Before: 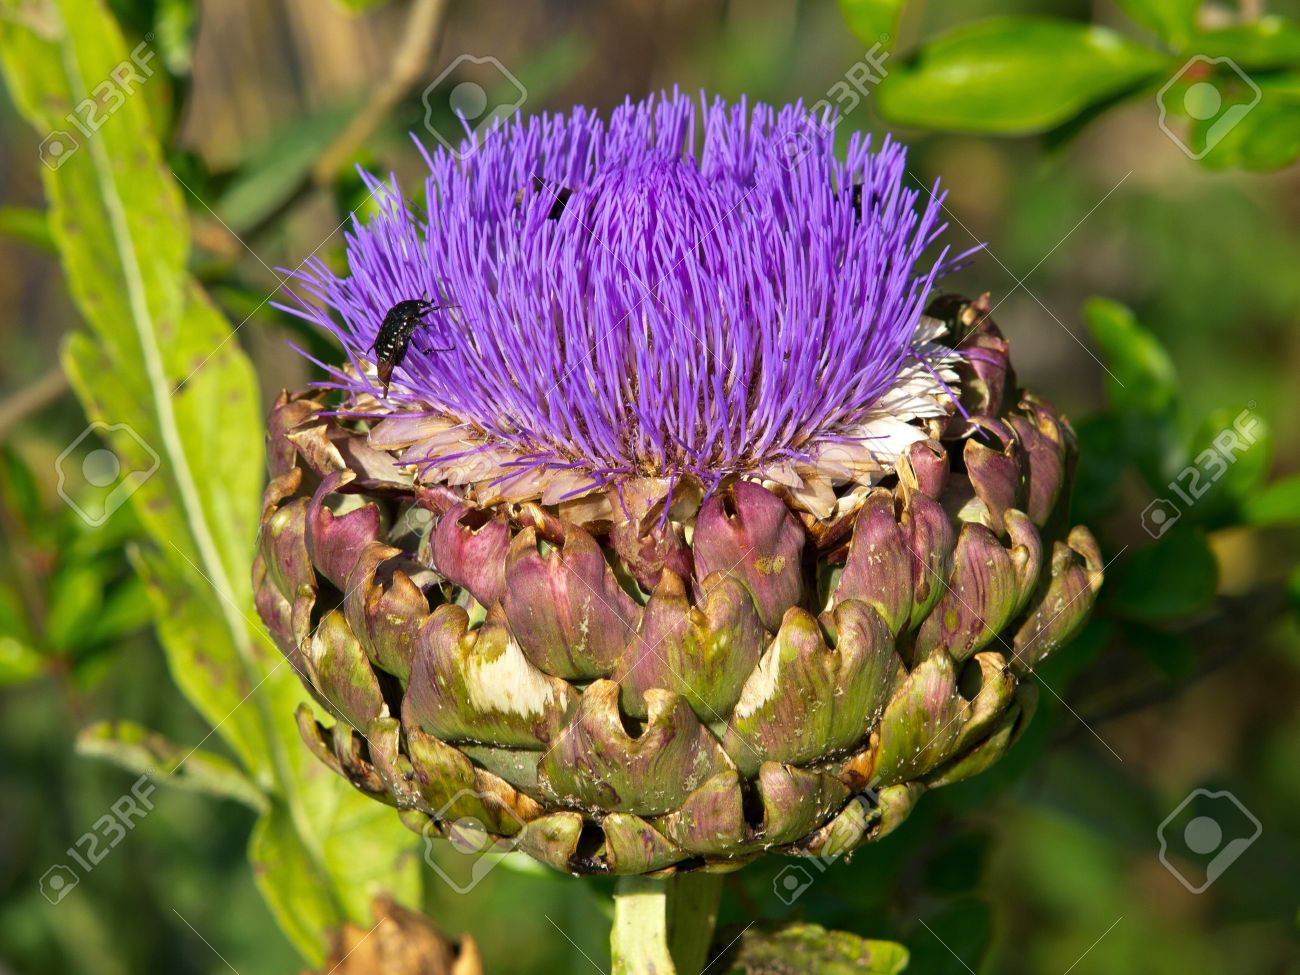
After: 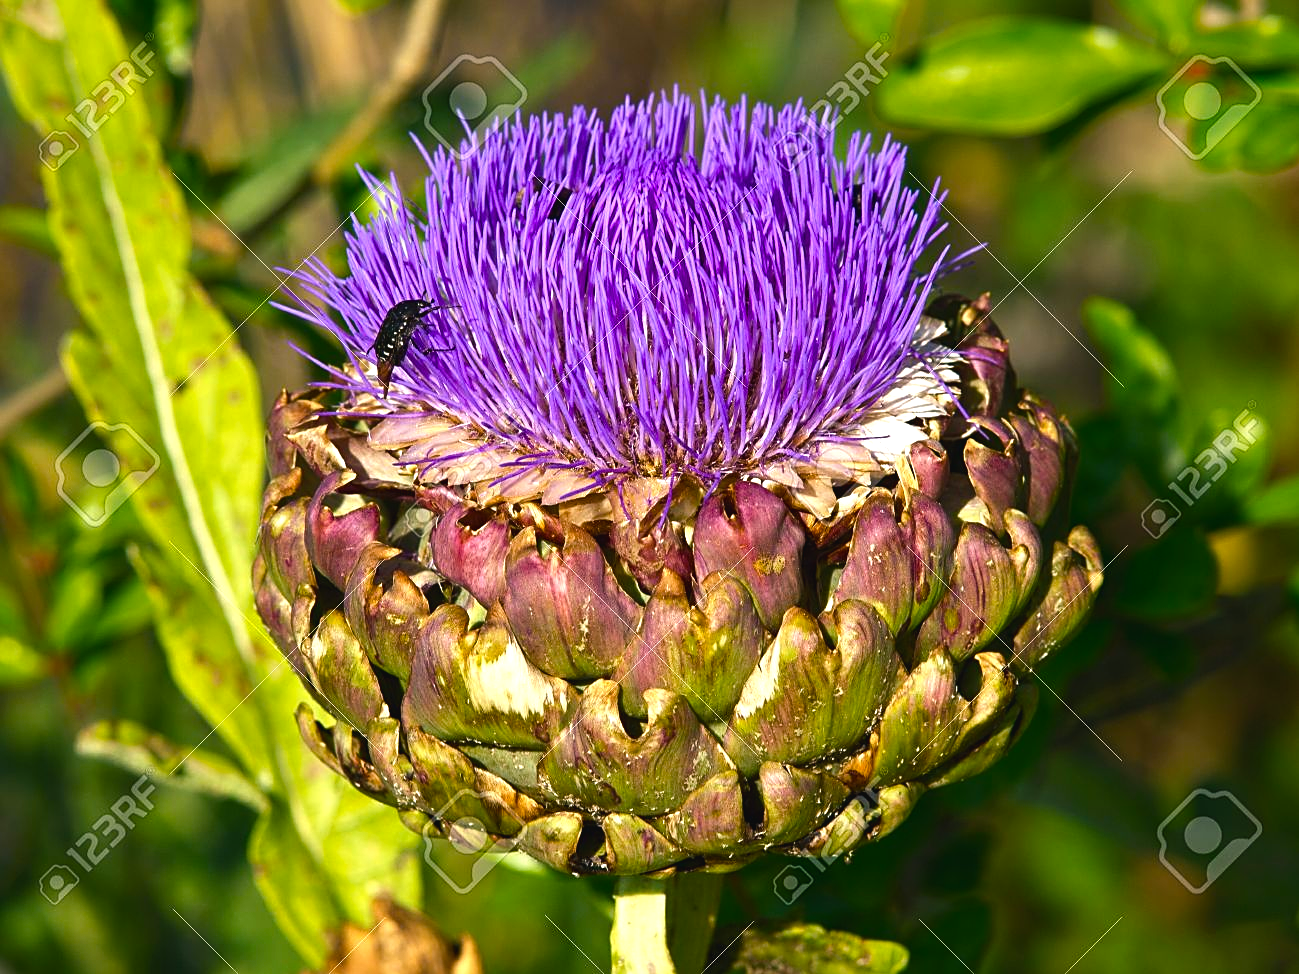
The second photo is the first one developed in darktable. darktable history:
sharpen: on, module defaults
color balance rgb: shadows lift › chroma 1%, shadows lift › hue 217.2°, power › hue 310.8°, highlights gain › chroma 1%, highlights gain › hue 54°, global offset › luminance 0.5%, global offset › hue 171.6°, perceptual saturation grading › global saturation 14.09%, perceptual saturation grading › highlights -25%, perceptual saturation grading › shadows 30%, perceptual brilliance grading › highlights 13.42%, perceptual brilliance grading › mid-tones 8.05%, perceptual brilliance grading › shadows -17.45%, global vibrance 25%
